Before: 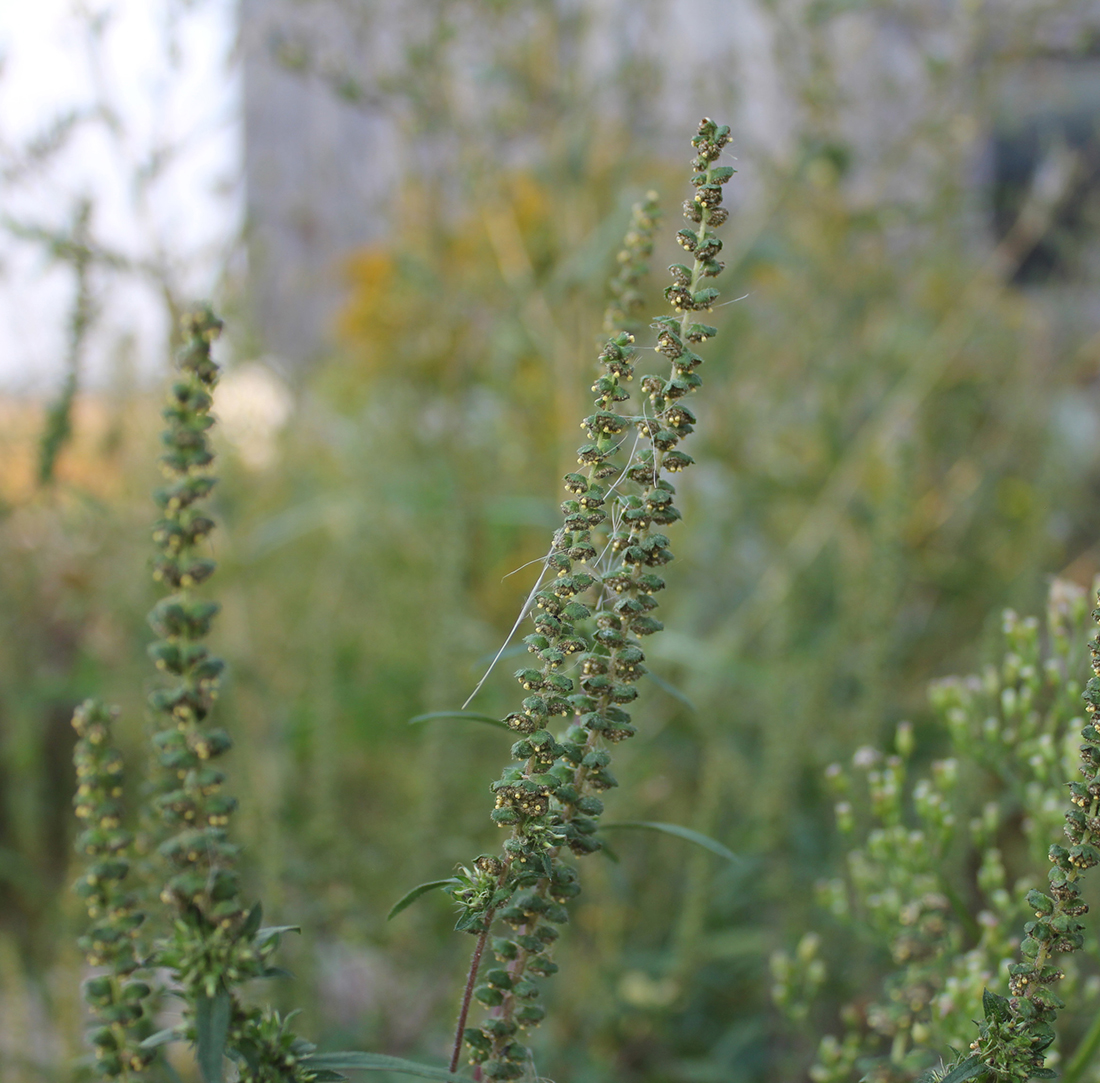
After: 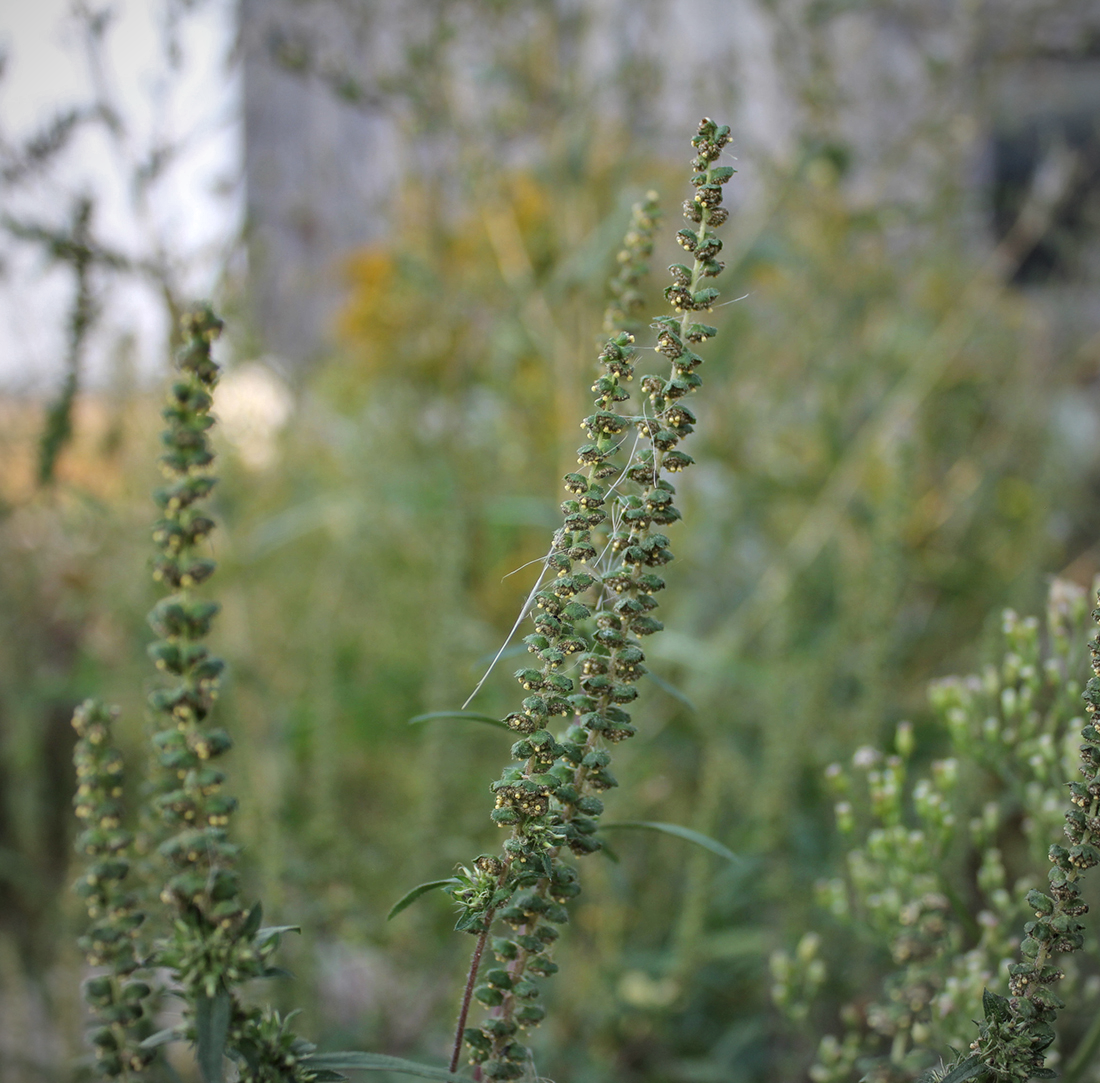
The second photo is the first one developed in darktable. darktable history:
vignetting: fall-off radius 70%, automatic ratio true
exposure: compensate highlight preservation false
shadows and highlights: low approximation 0.01, soften with gaussian
local contrast: on, module defaults
